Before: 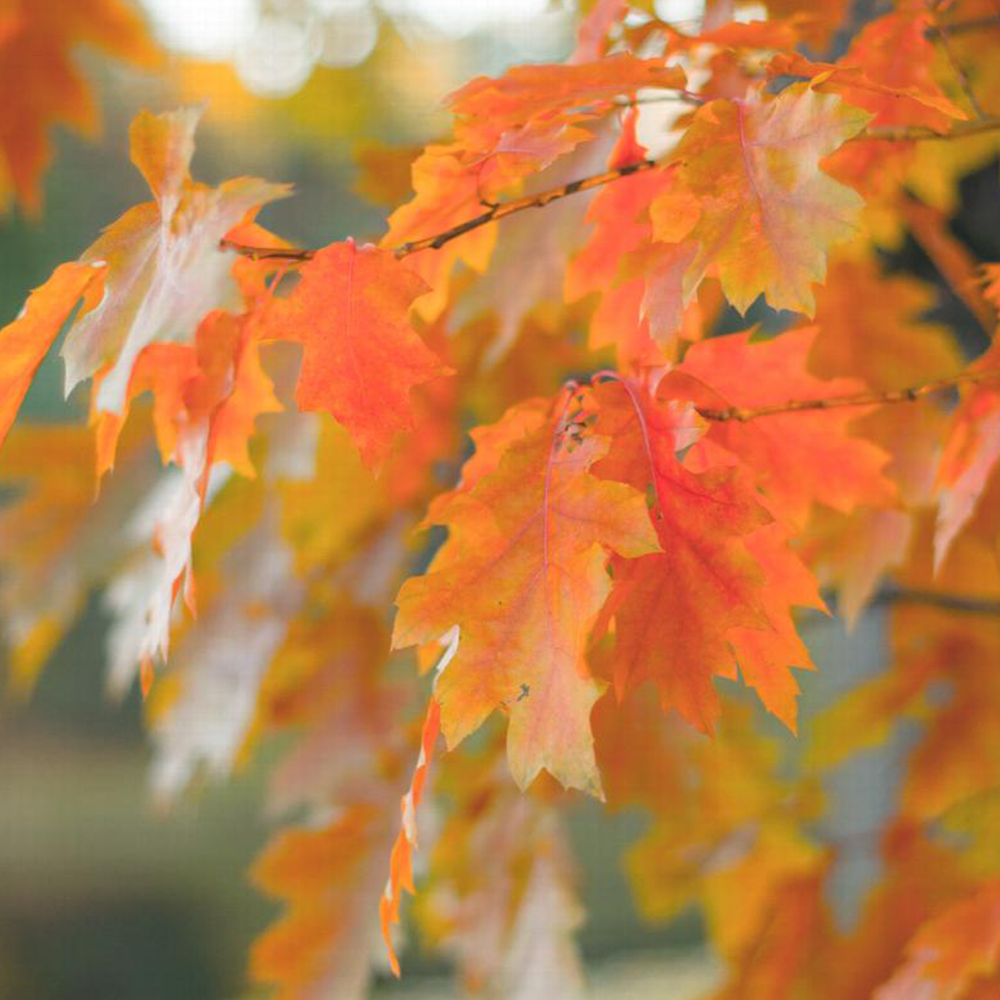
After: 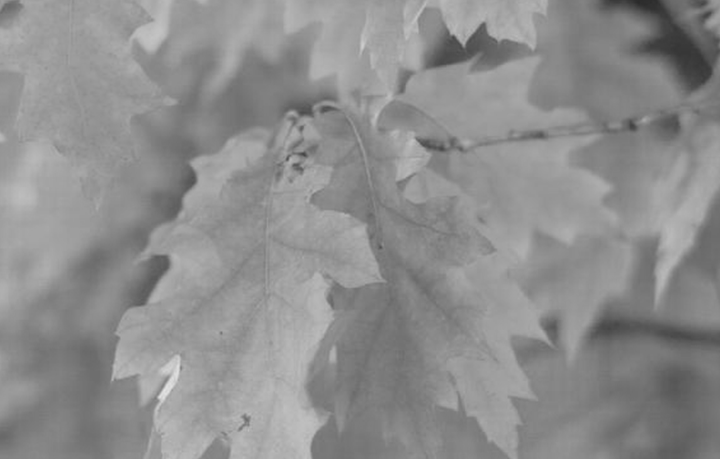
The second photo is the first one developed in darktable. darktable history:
crop and rotate: left 27.938%, top 27.046%, bottom 27.046%
monochrome: a 32, b 64, size 2.3
